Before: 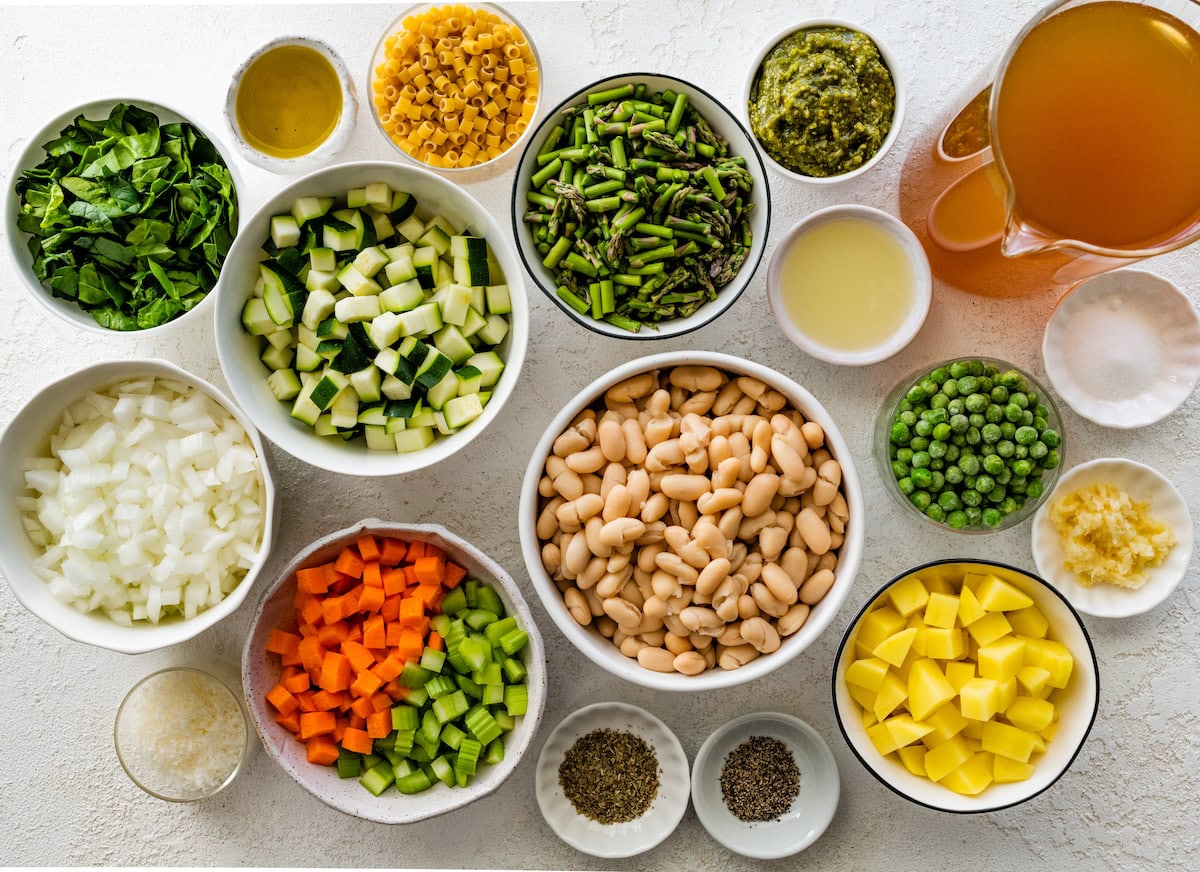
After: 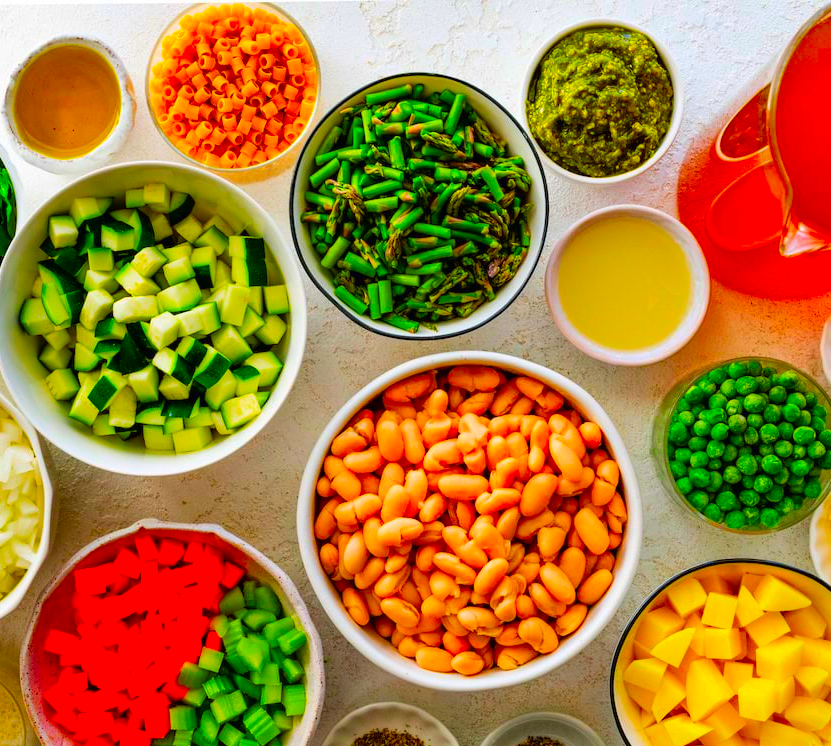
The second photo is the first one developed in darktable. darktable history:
crop: left 18.566%, right 12.163%, bottom 14.439%
color correction: highlights b* 0.036, saturation 2.95
